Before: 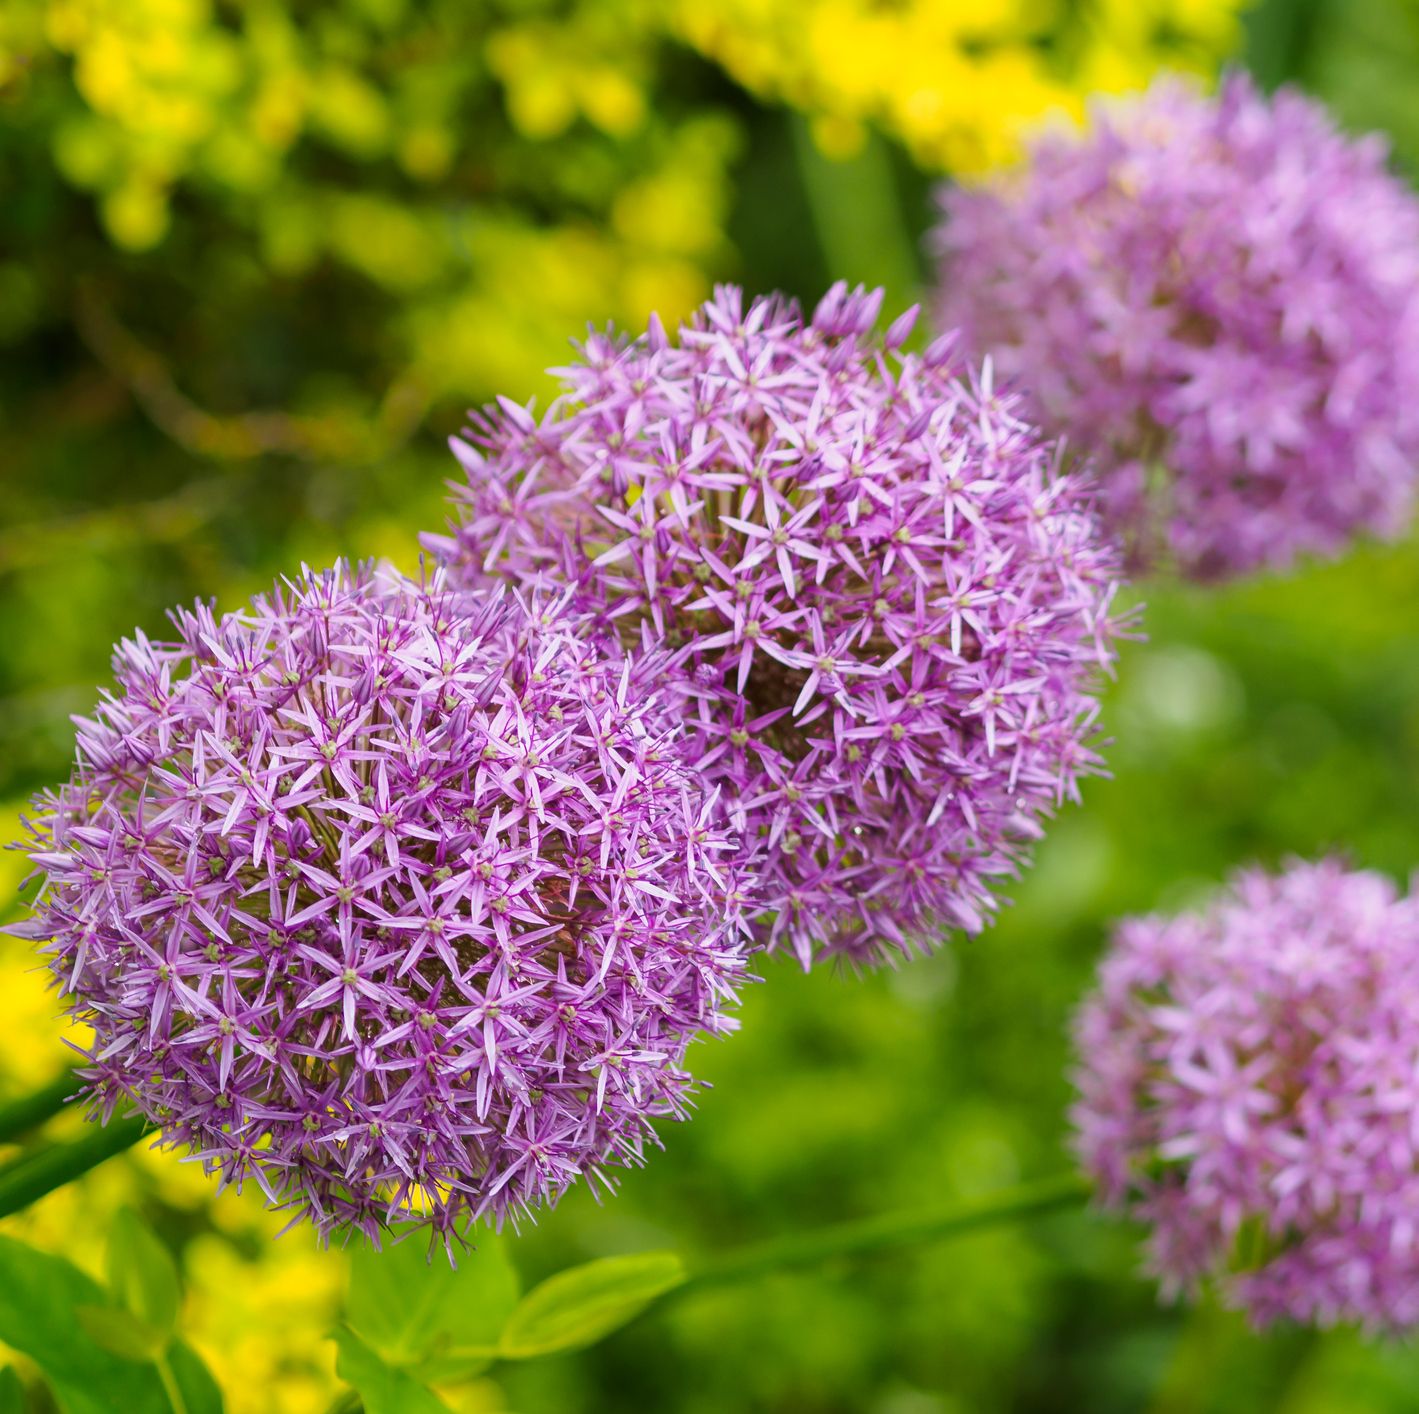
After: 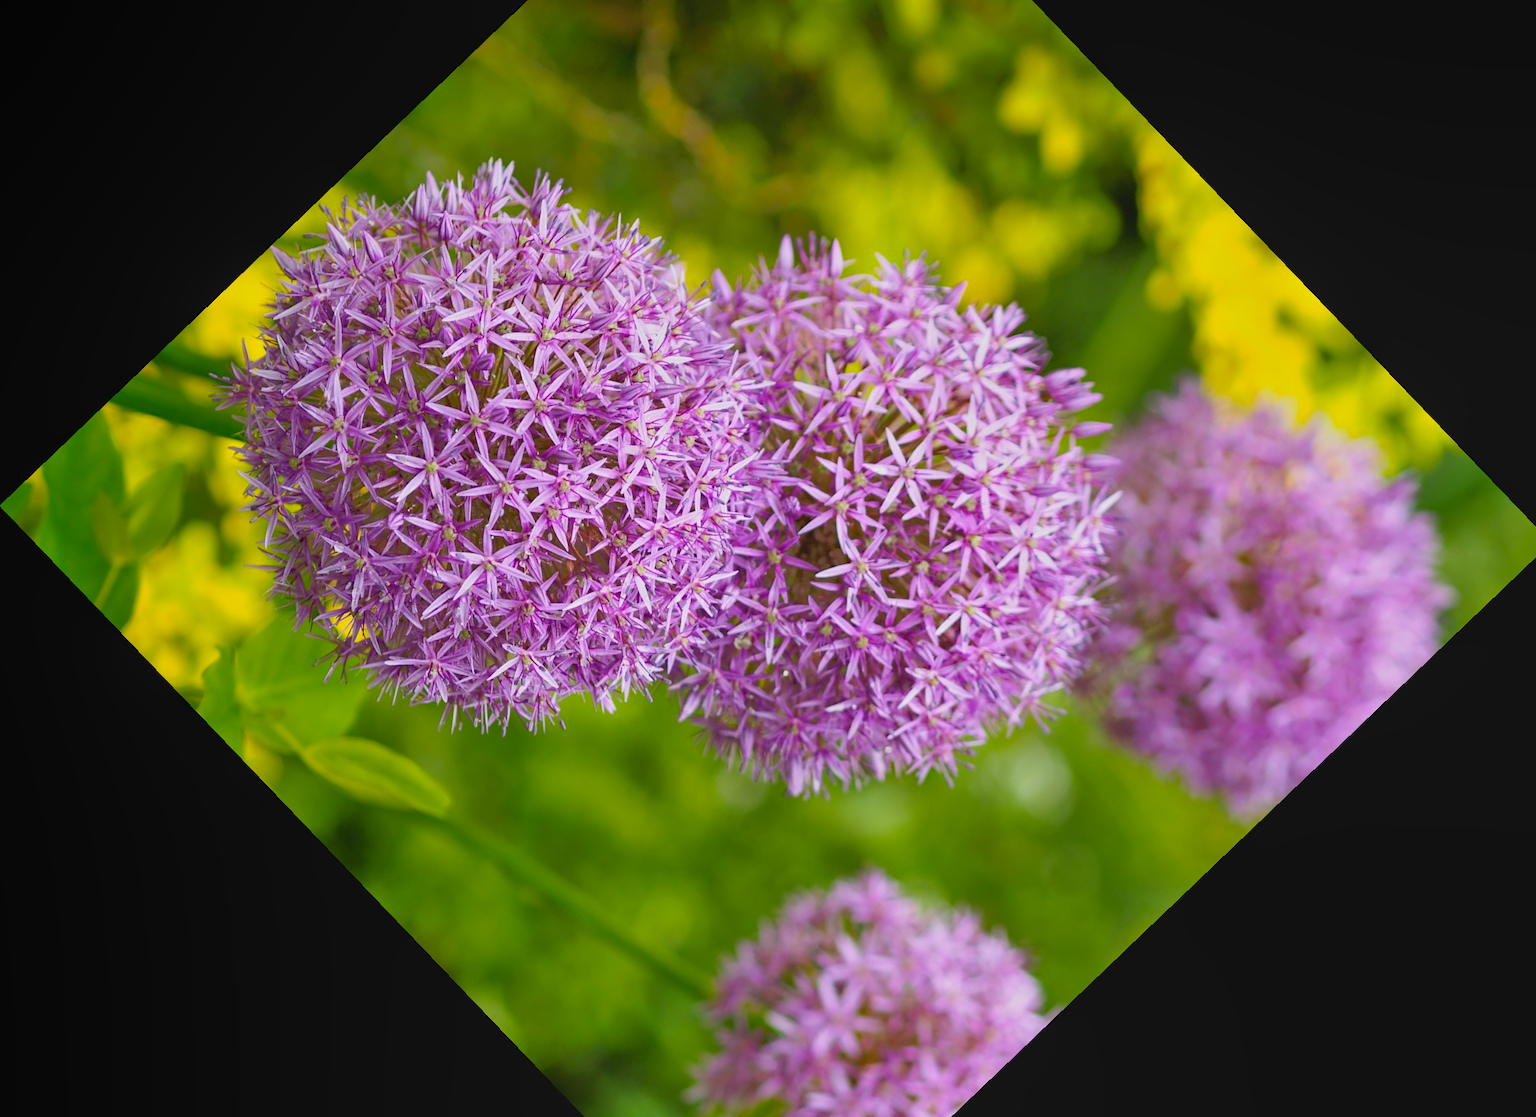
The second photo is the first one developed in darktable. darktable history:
haze removal: compatibility mode true, adaptive false
tone equalizer: -8 EV -0.528 EV, -7 EV -0.319 EV, -6 EV -0.083 EV, -5 EV 0.413 EV, -4 EV 0.985 EV, -3 EV 0.791 EV, -2 EV -0.01 EV, -1 EV 0.14 EV, +0 EV -0.012 EV, smoothing 1
local contrast: highlights 68%, shadows 68%, detail 82%, midtone range 0.325
color contrast: green-magenta contrast 0.96
crop and rotate: angle -46.26°, top 16.234%, right 0.912%, bottom 11.704%
